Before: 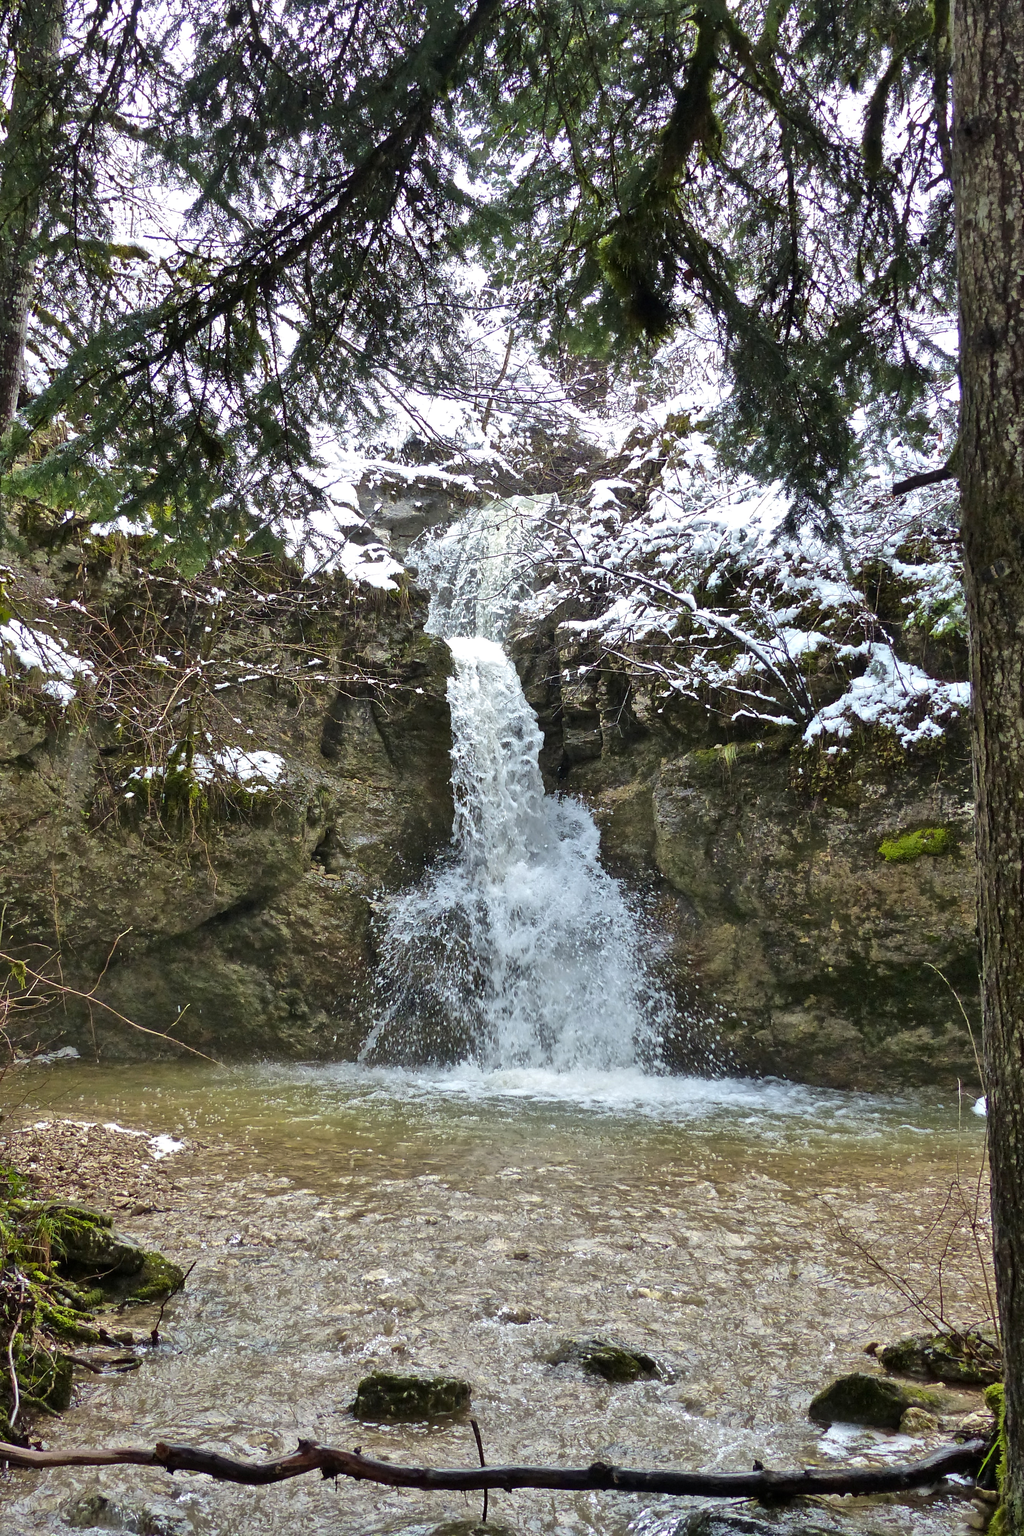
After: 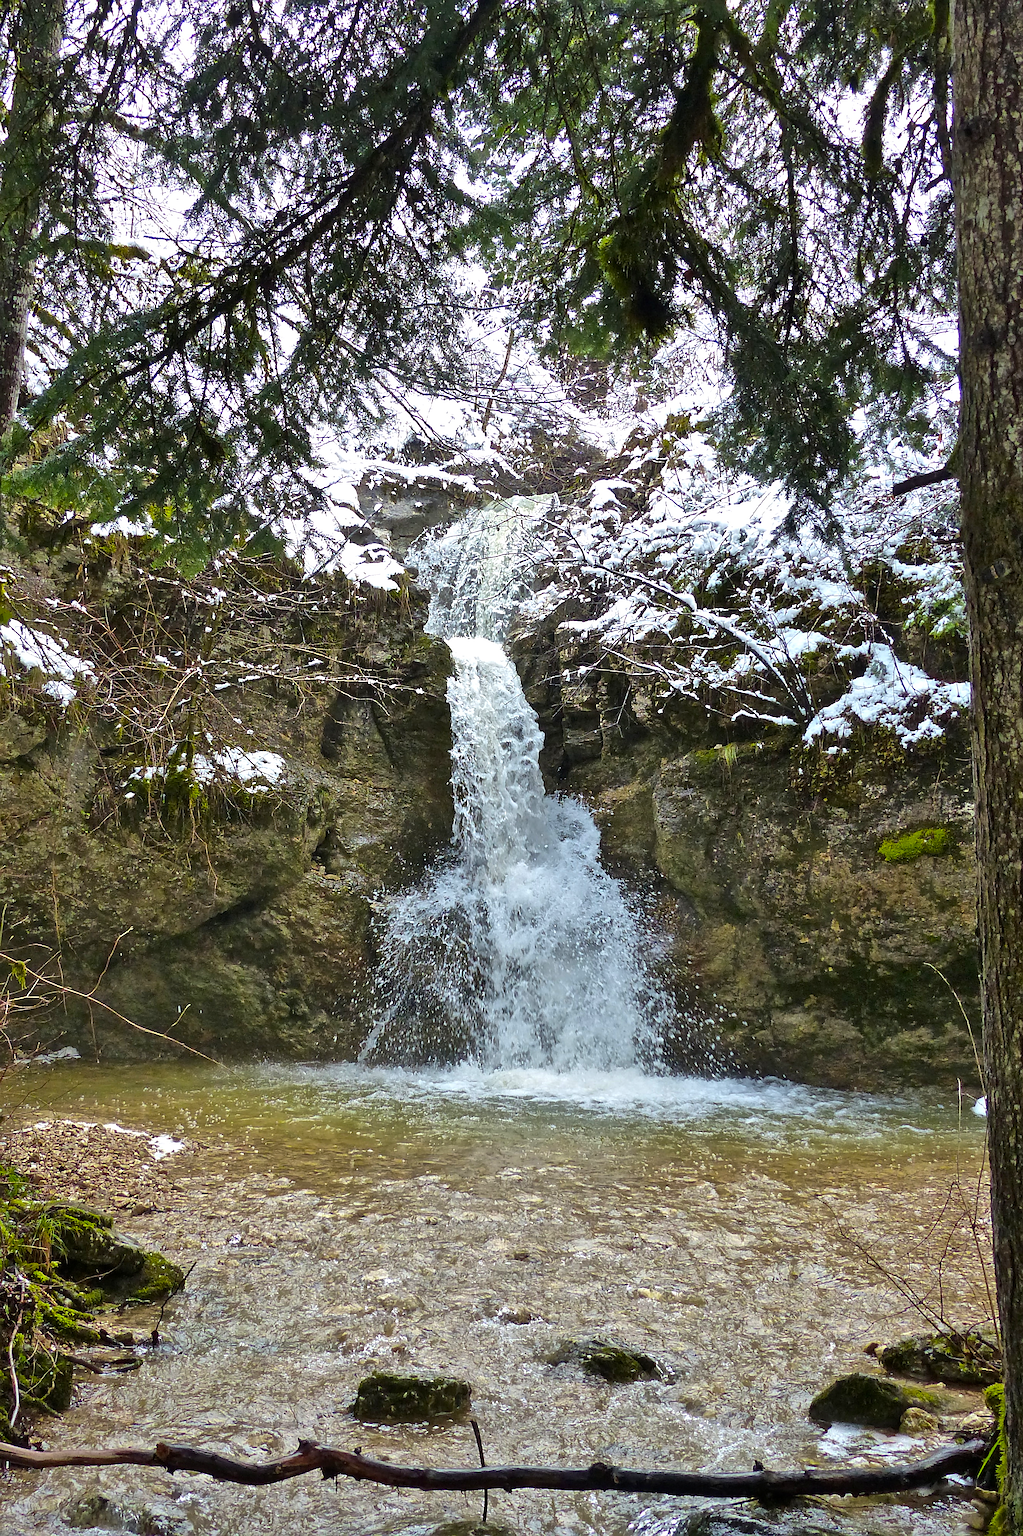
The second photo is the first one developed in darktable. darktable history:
sharpen: on, module defaults
color balance rgb: perceptual saturation grading › global saturation 25%, global vibrance 10%
vibrance: on, module defaults
